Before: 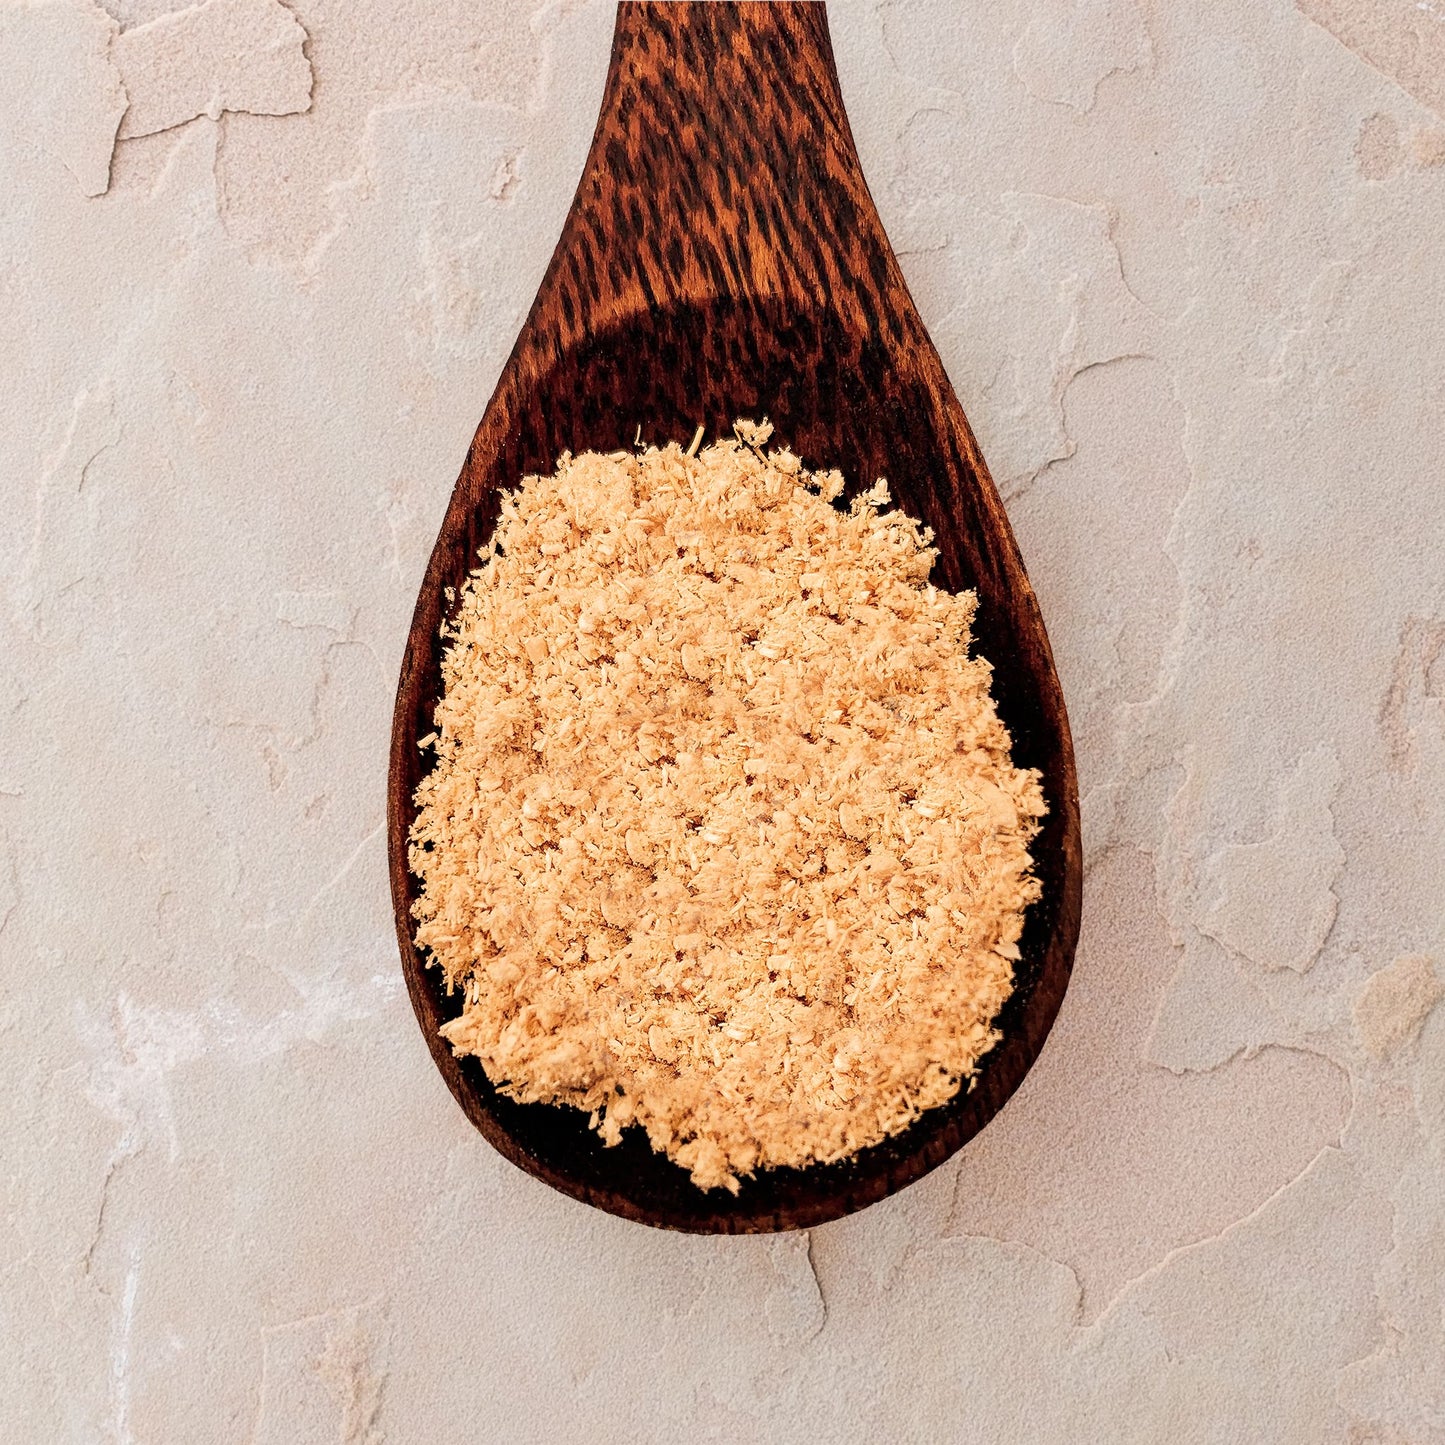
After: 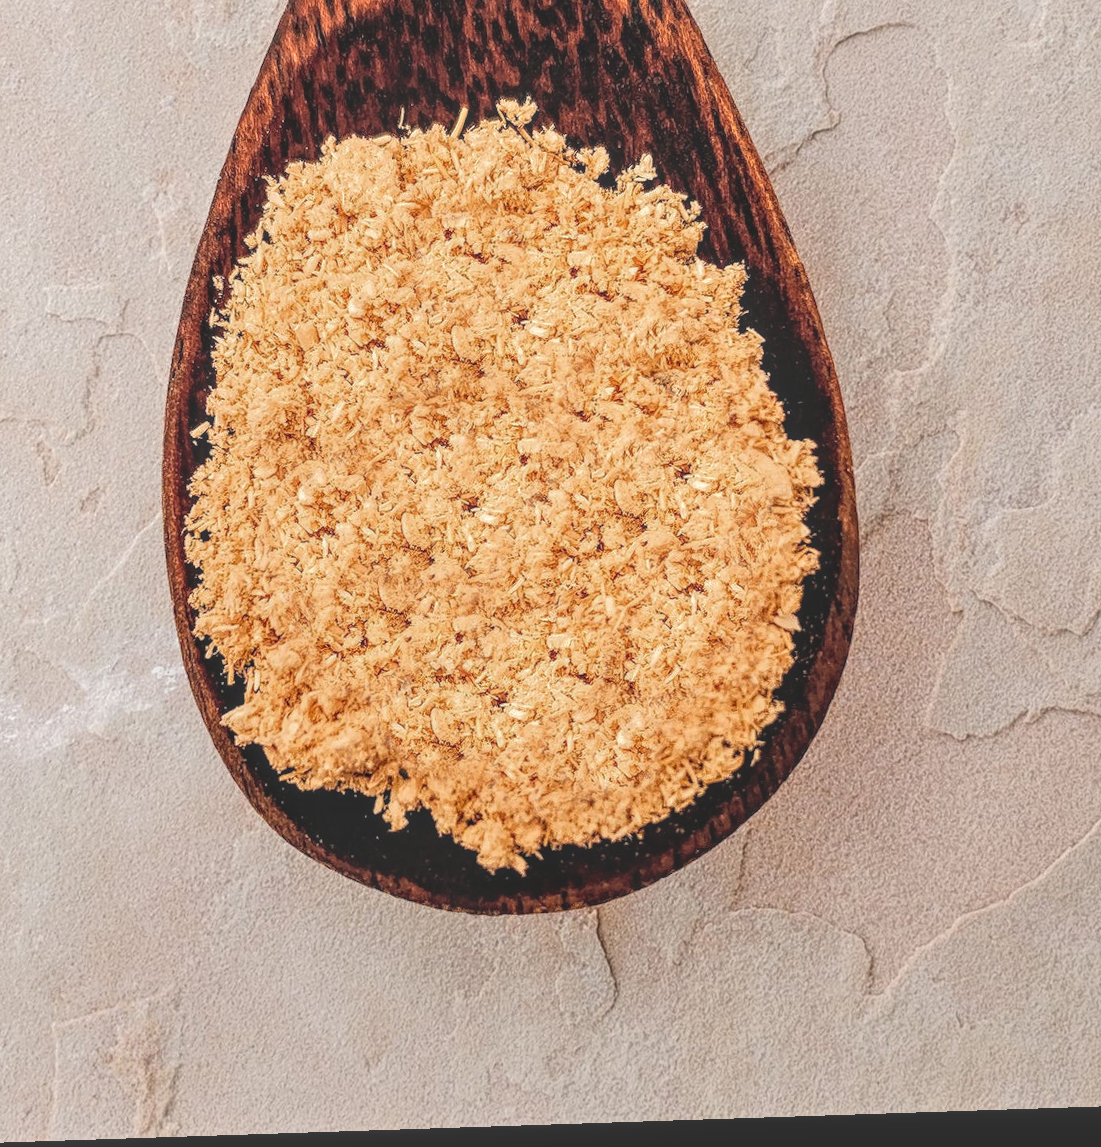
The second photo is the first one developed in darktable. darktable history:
local contrast: highlights 66%, shadows 33%, detail 166%, midtone range 0.2
rotate and perspective: rotation -1.77°, lens shift (horizontal) 0.004, automatic cropping off
crop: left 16.871%, top 22.857%, right 9.116%
